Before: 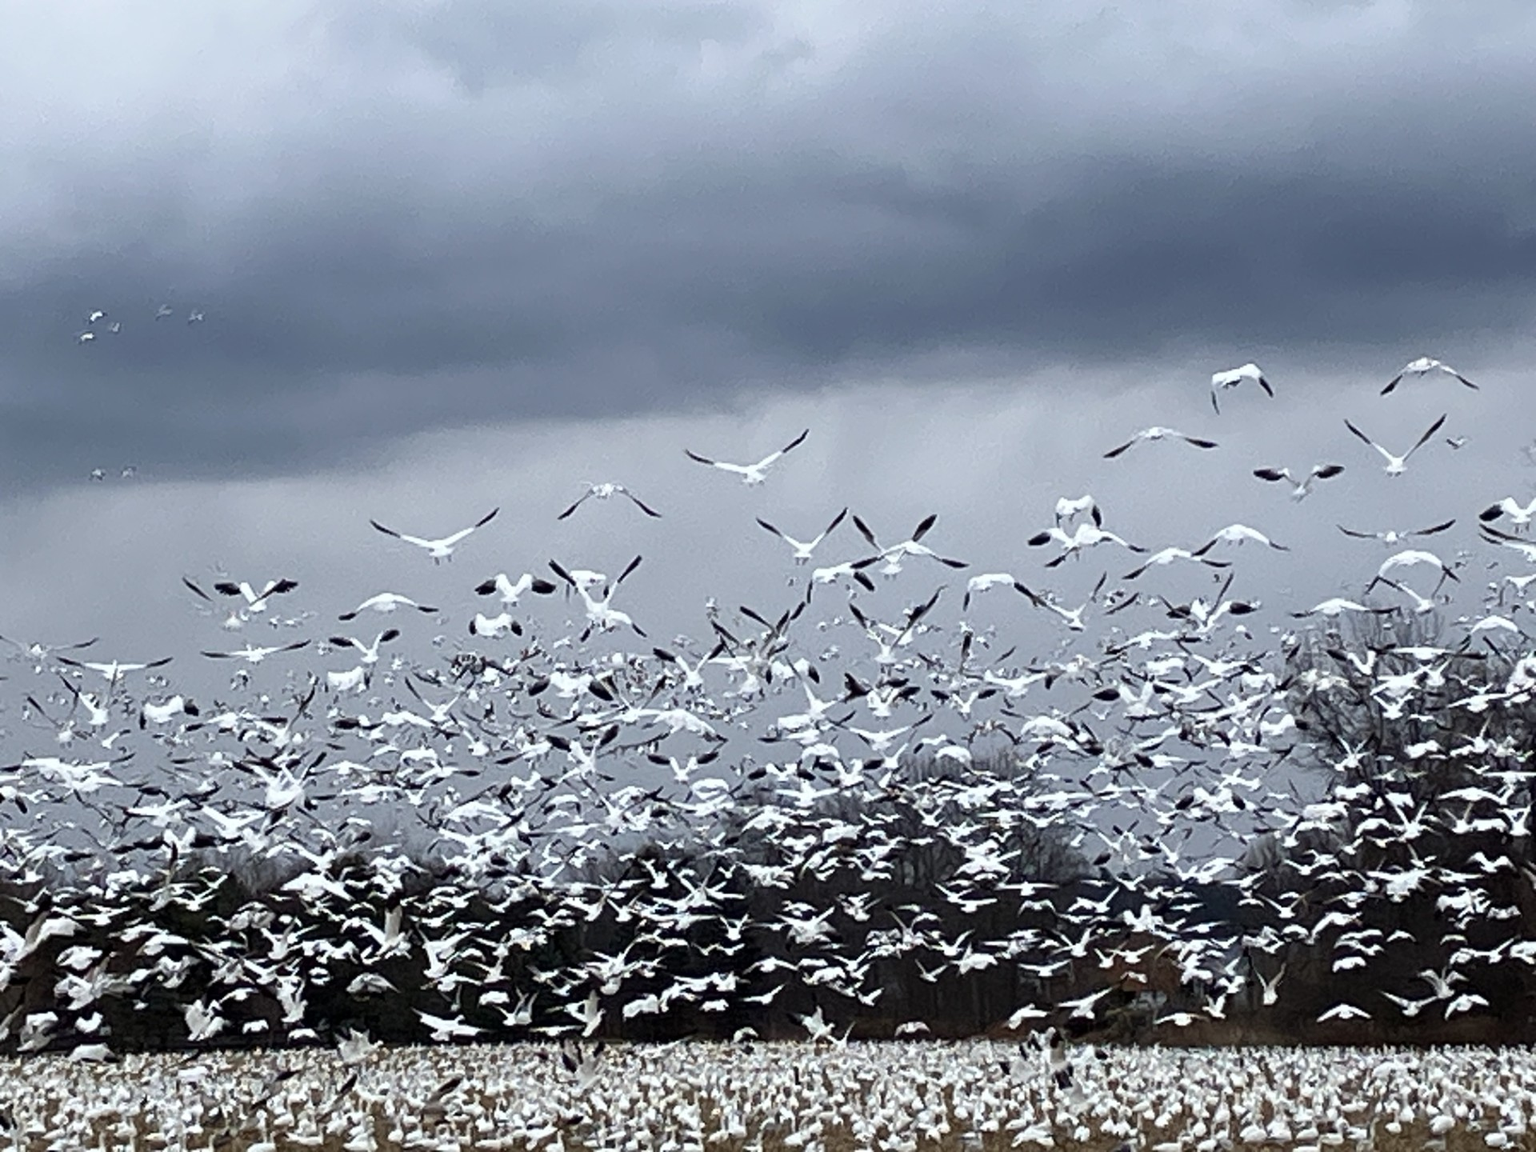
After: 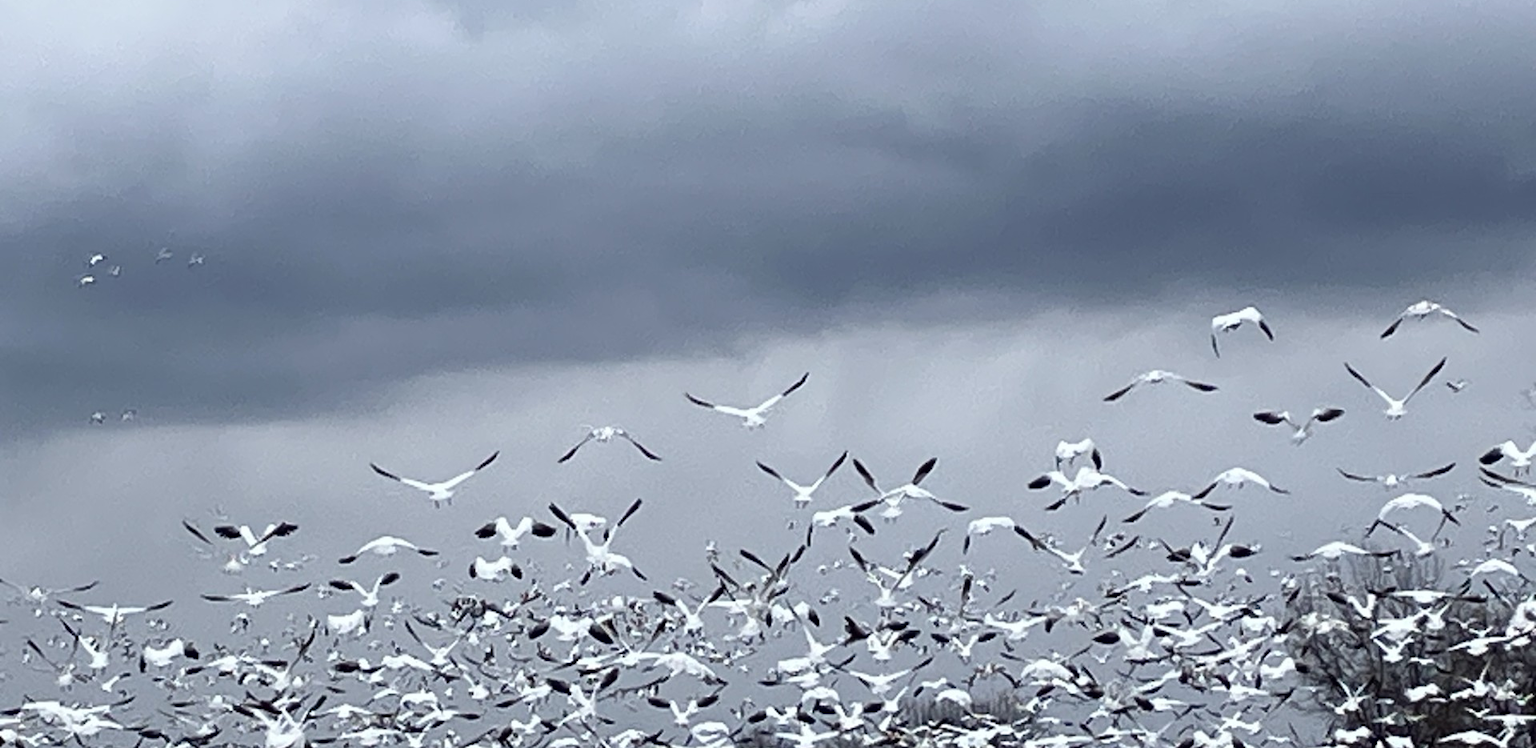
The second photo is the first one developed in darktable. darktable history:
crop and rotate: top 4.974%, bottom 29.969%
